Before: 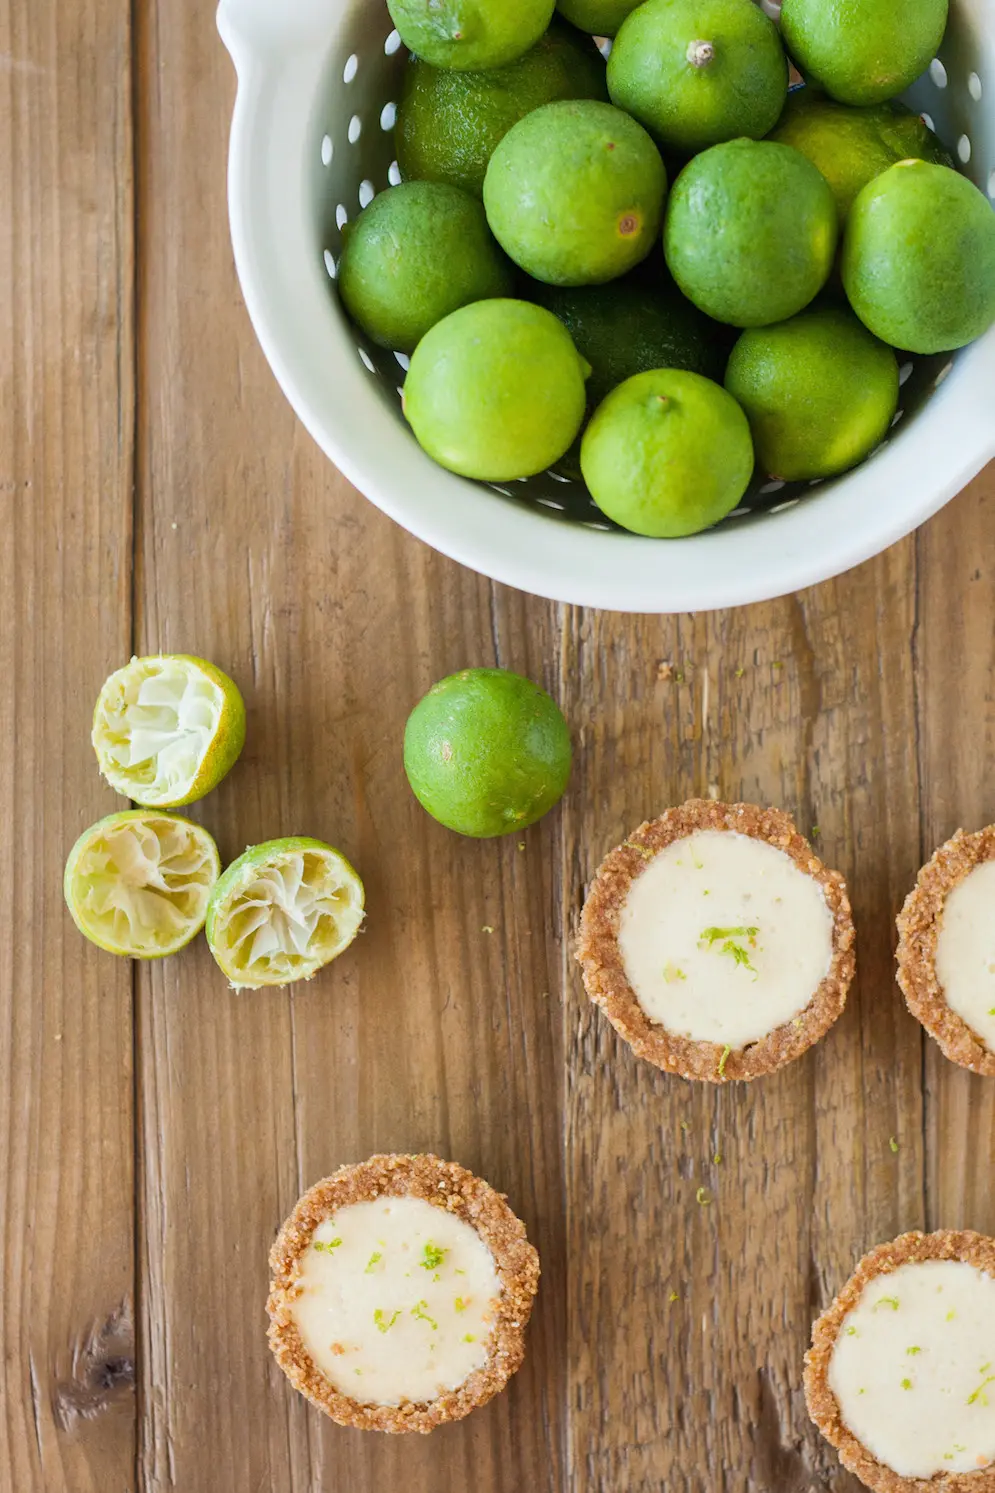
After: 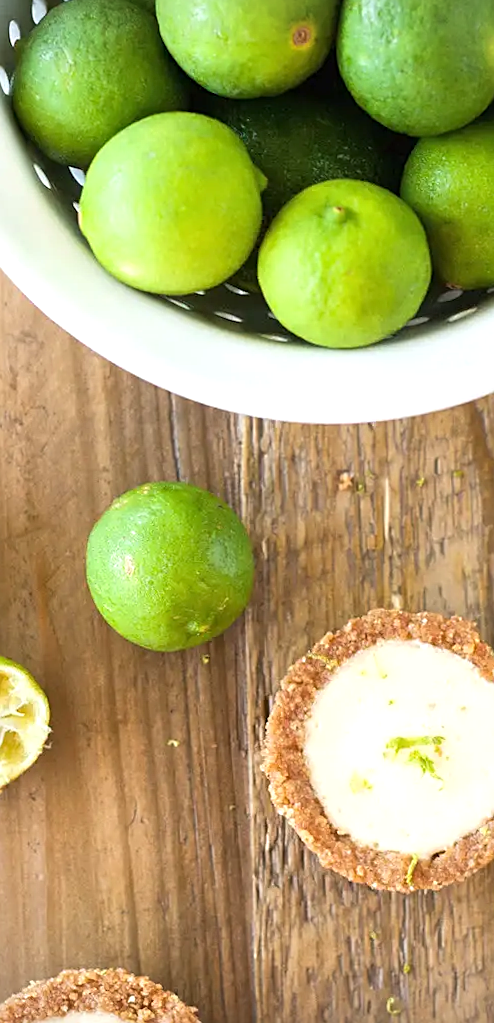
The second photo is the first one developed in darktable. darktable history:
crop: left 32.075%, top 10.976%, right 18.355%, bottom 17.596%
sharpen: on, module defaults
vignetting: fall-off start 91.19%
exposure: exposure 0.559 EV, compensate highlight preservation false
rotate and perspective: rotation -1°, crop left 0.011, crop right 0.989, crop top 0.025, crop bottom 0.975
